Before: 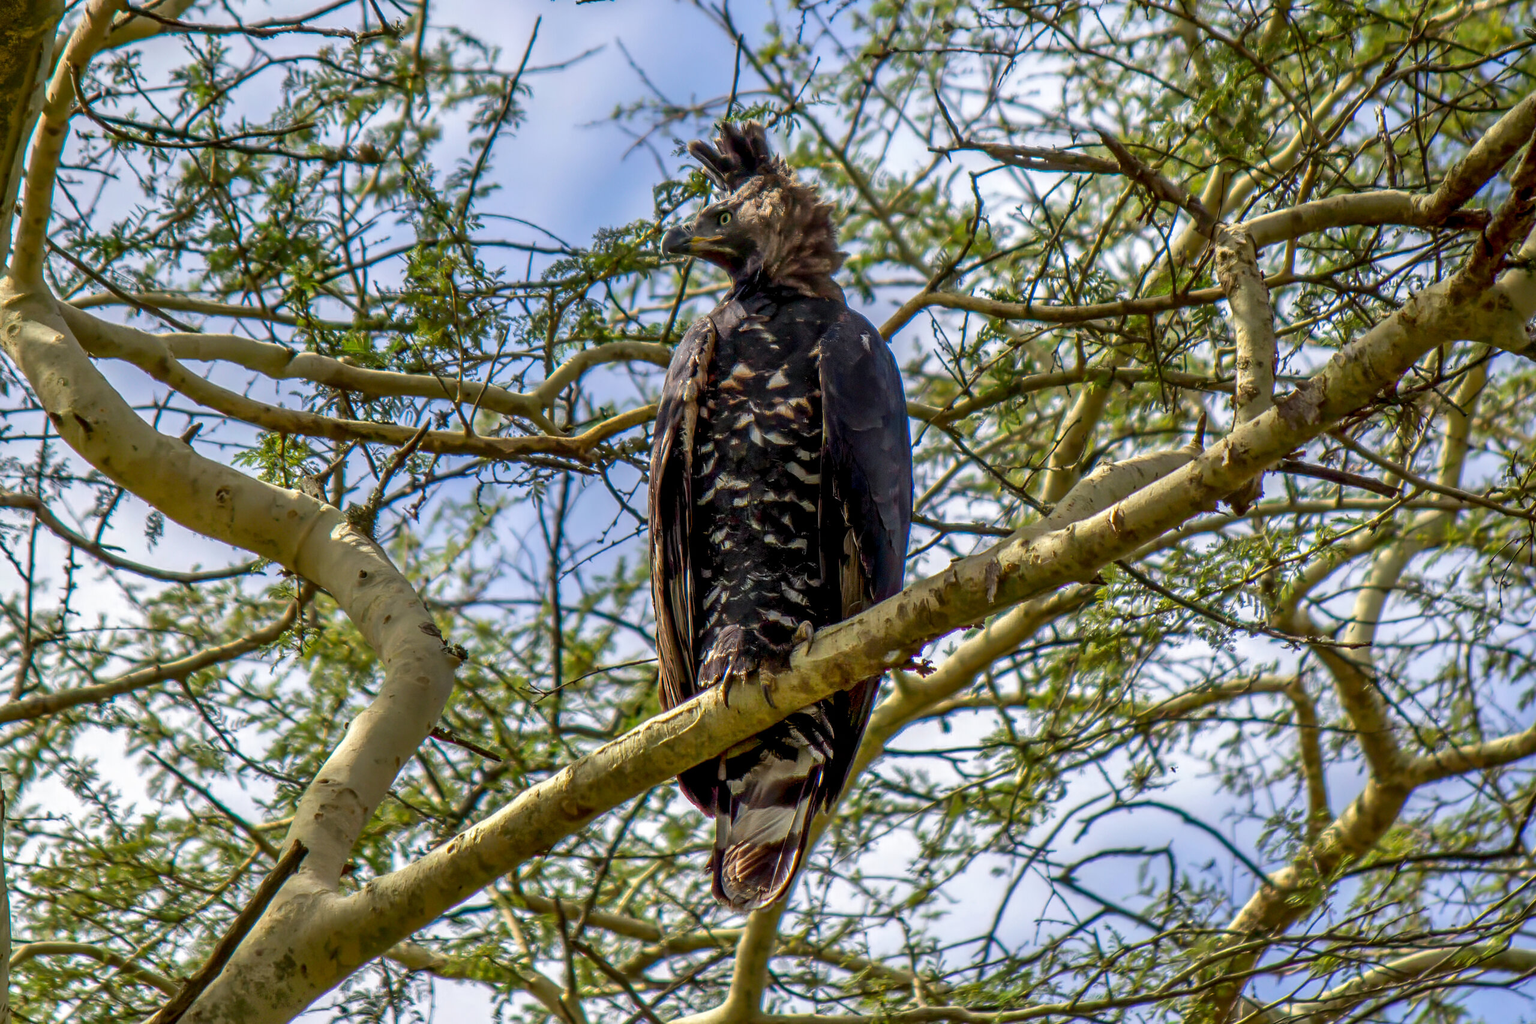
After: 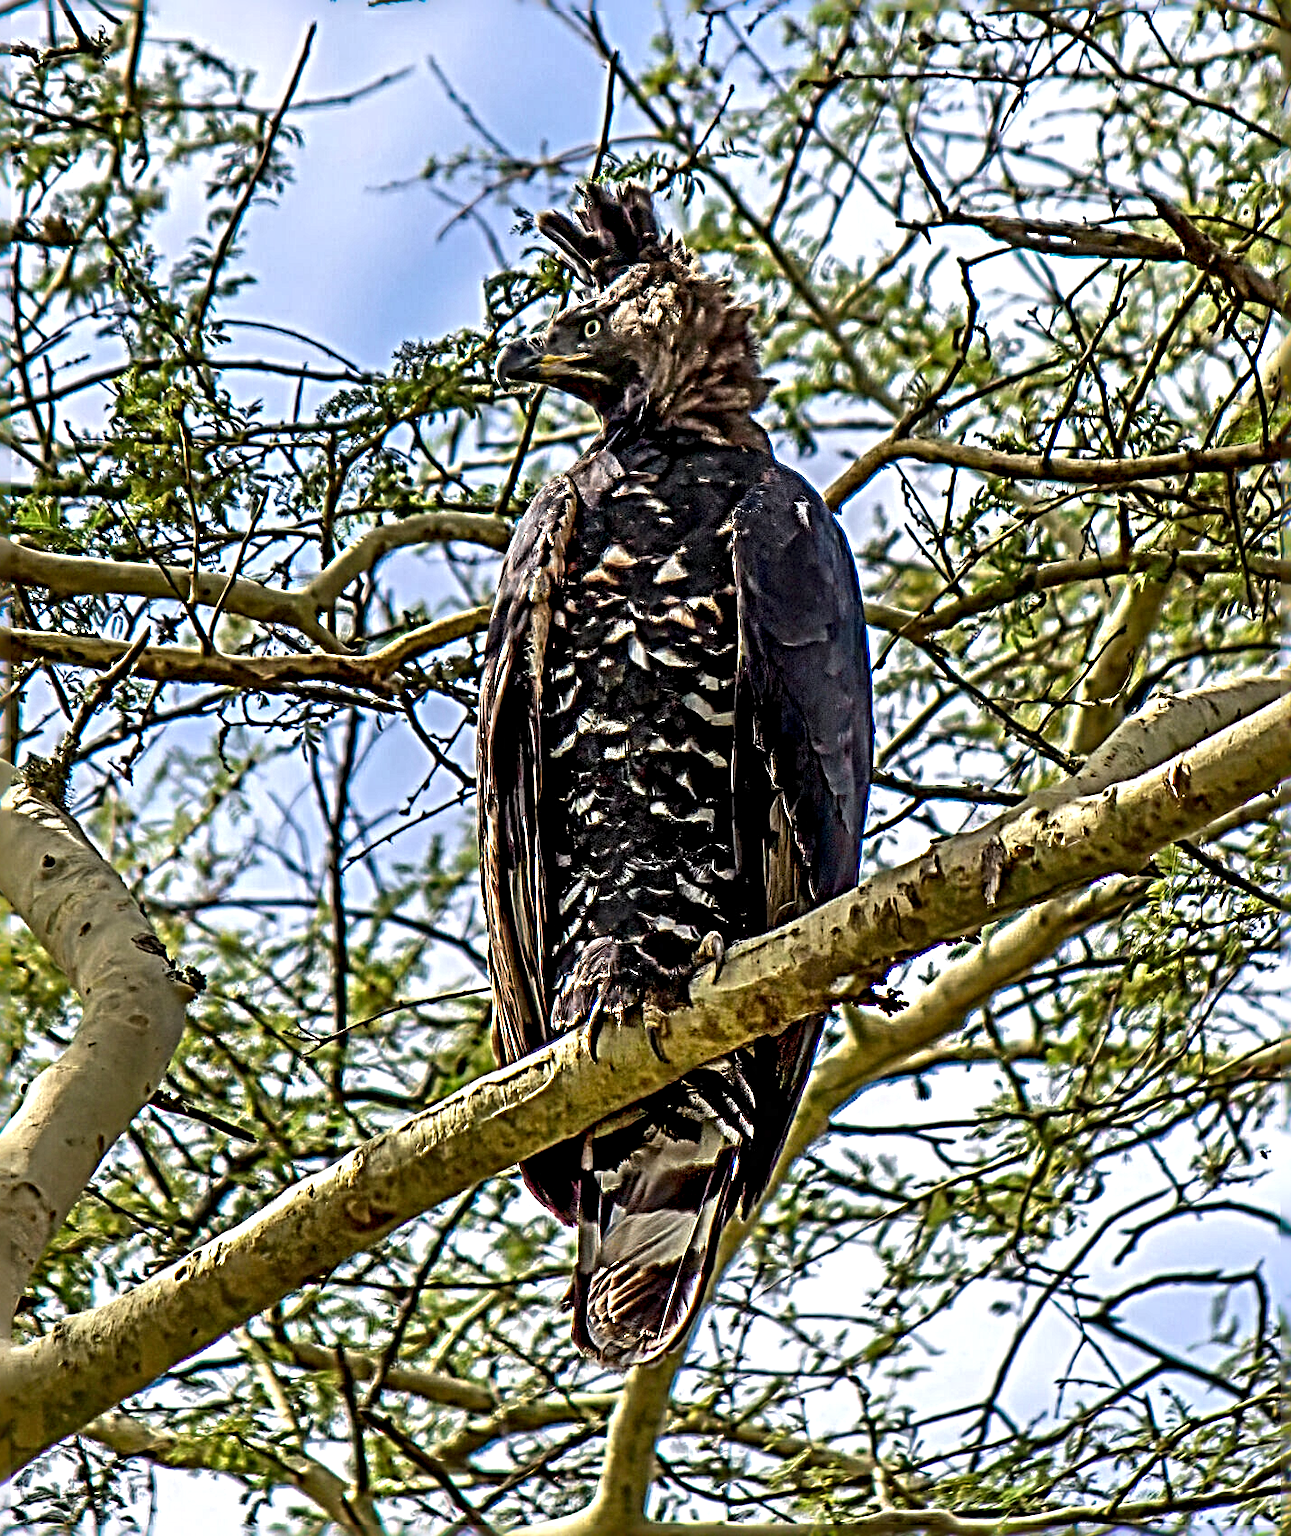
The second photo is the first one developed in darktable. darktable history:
crop: left 21.53%, right 22.405%
sharpen: radius 6.276, amount 1.798, threshold 0.038
exposure: exposure 0.295 EV, compensate highlight preservation false
